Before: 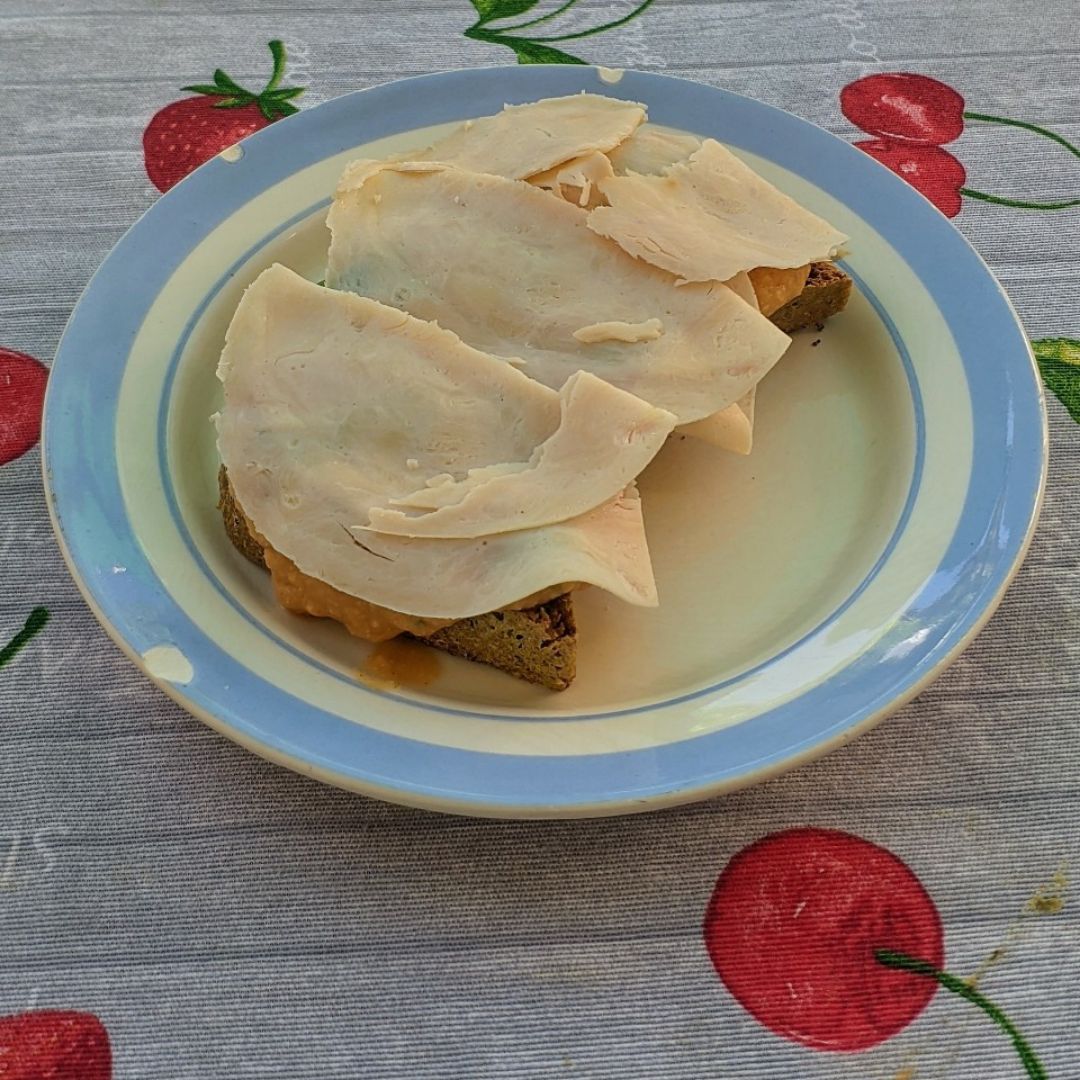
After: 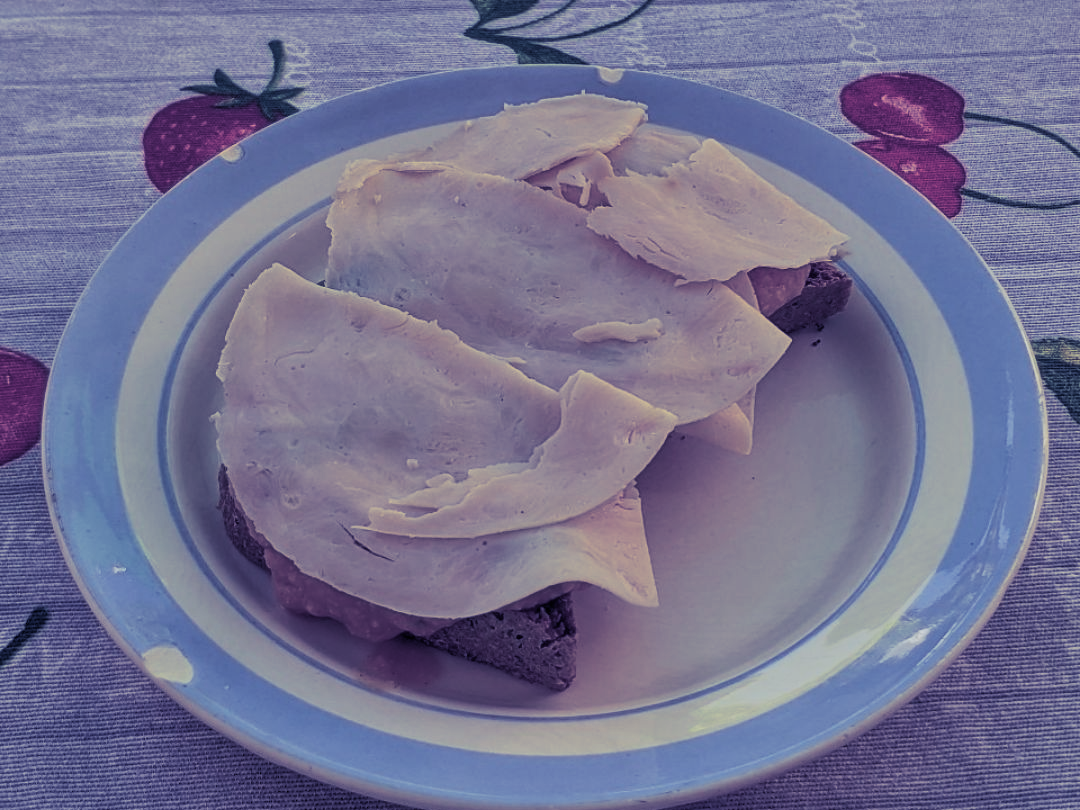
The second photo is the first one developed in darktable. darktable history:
crop: bottom 24.967%
rgb curve: curves: ch0 [(0, 0) (0.072, 0.166) (0.217, 0.293) (0.414, 0.42) (1, 1)], compensate middle gray true, preserve colors basic power
white balance: emerald 1
filmic rgb: black relative exposure -7.65 EV, white relative exposure 4.56 EV, hardness 3.61, contrast 1.05
split-toning: shadows › hue 242.67°, shadows › saturation 0.733, highlights › hue 45.33°, highlights › saturation 0.667, balance -53.304, compress 21.15%
shadows and highlights: low approximation 0.01, soften with gaussian
